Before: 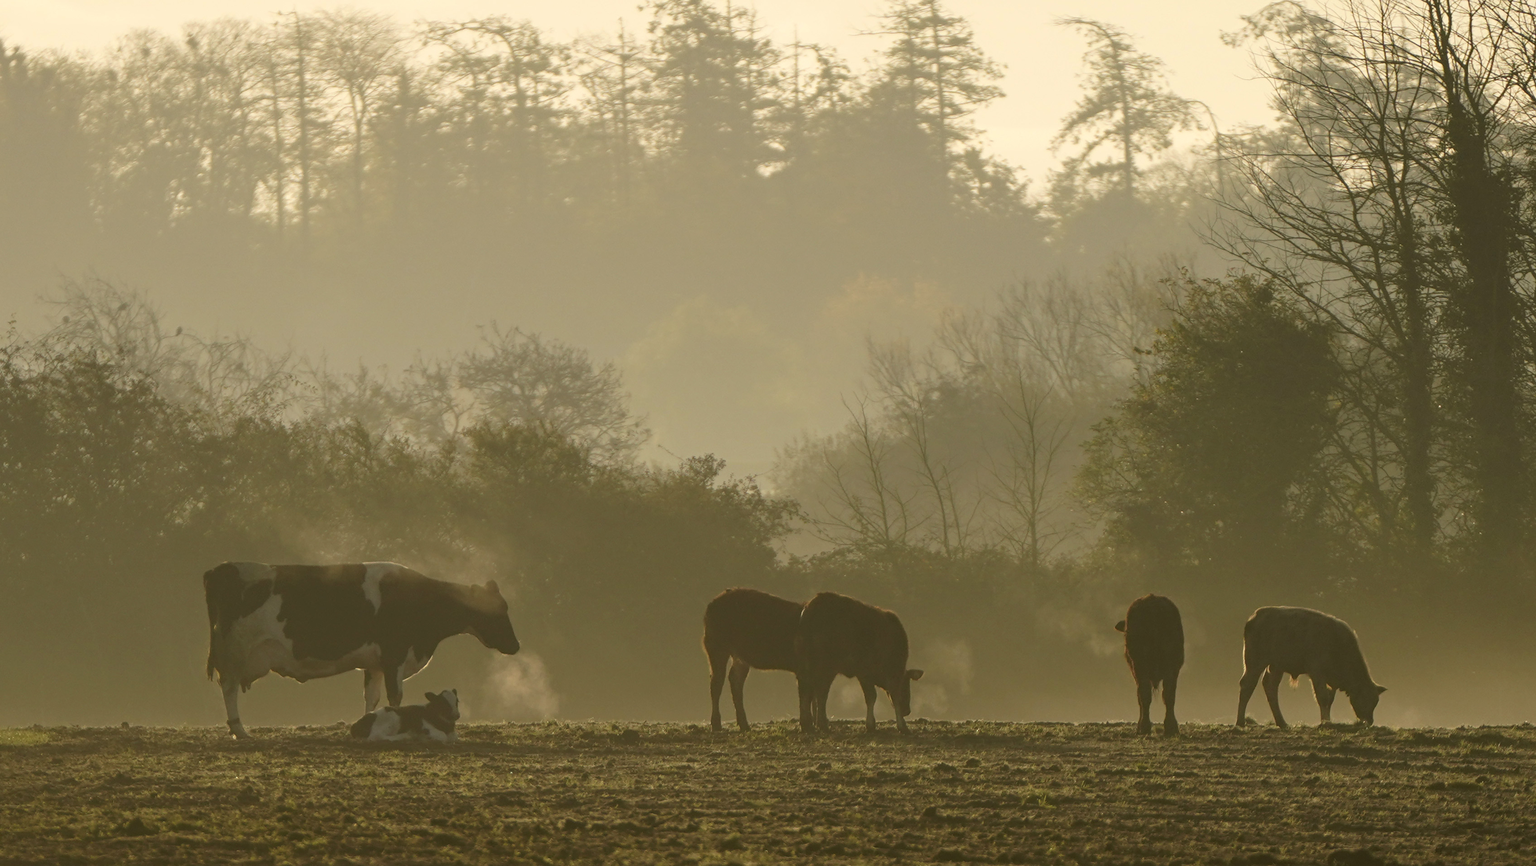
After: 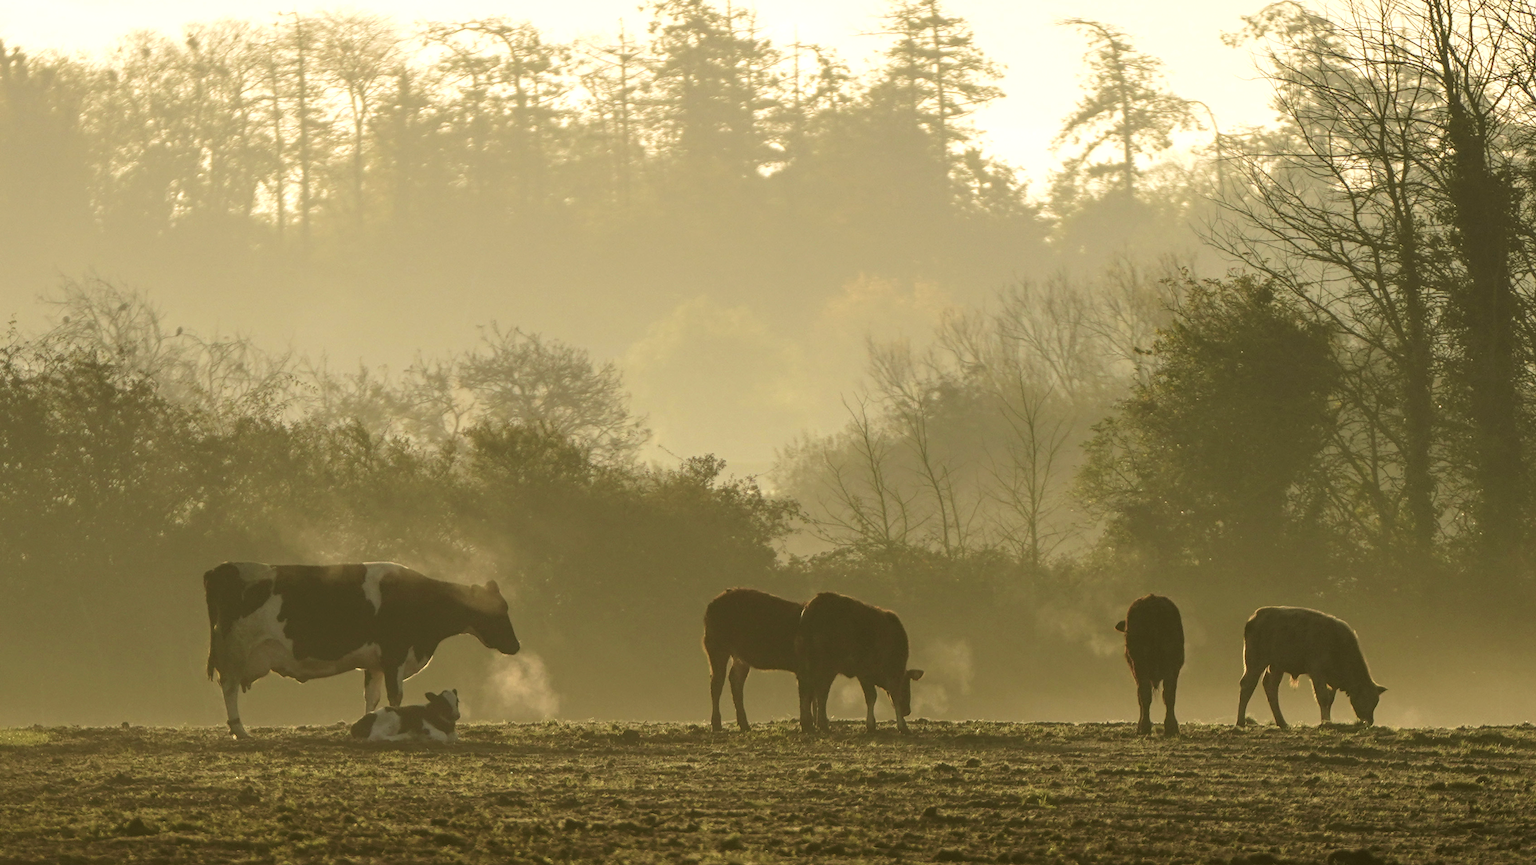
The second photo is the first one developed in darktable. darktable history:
local contrast: on, module defaults
velvia: on, module defaults
tone equalizer: -8 EV -0.428 EV, -7 EV -0.411 EV, -6 EV -0.349 EV, -5 EV -0.261 EV, -3 EV 0.256 EV, -2 EV 0.321 EV, -1 EV 0.398 EV, +0 EV 0.414 EV
